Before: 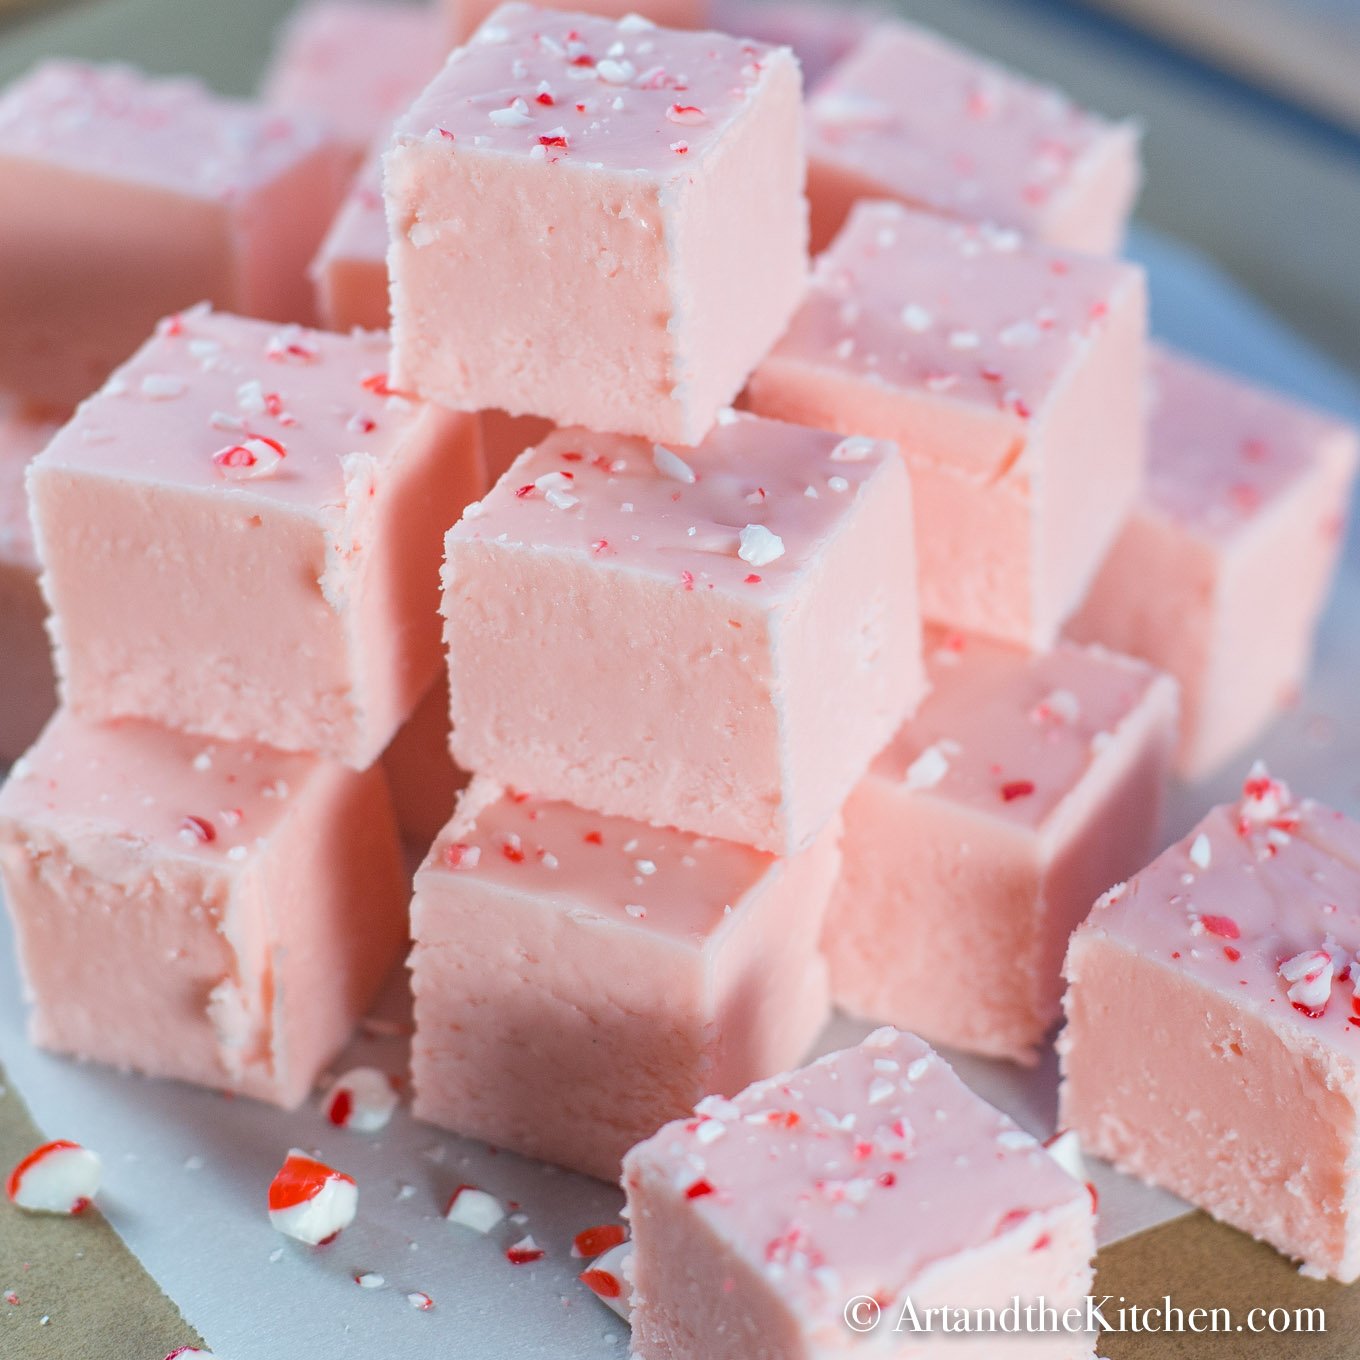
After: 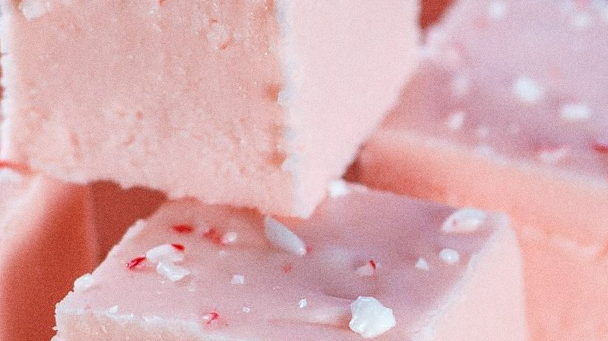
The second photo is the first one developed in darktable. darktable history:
crop: left 28.64%, top 16.832%, right 26.637%, bottom 58.055%
grain: on, module defaults
exposure: black level correction 0.001, compensate highlight preservation false
local contrast: on, module defaults
